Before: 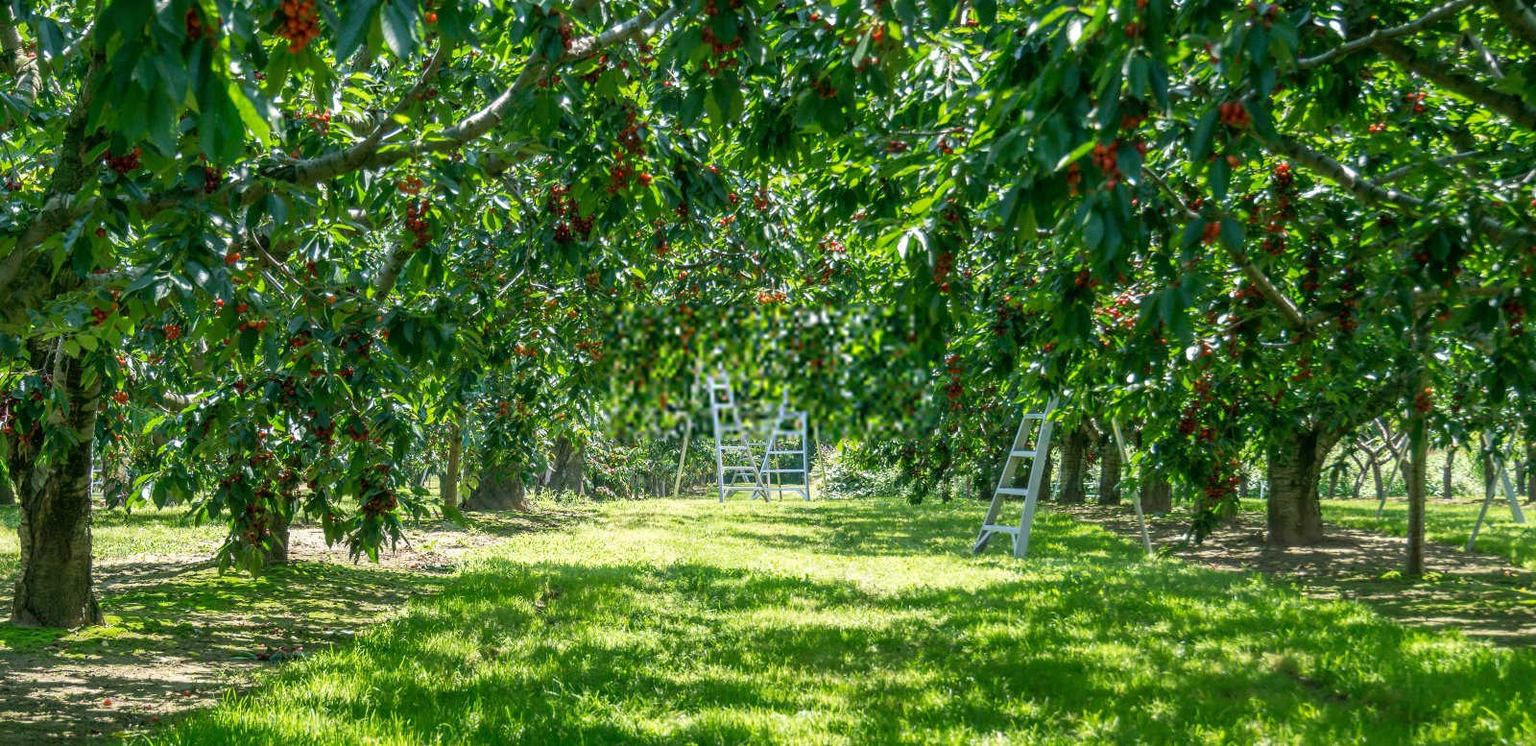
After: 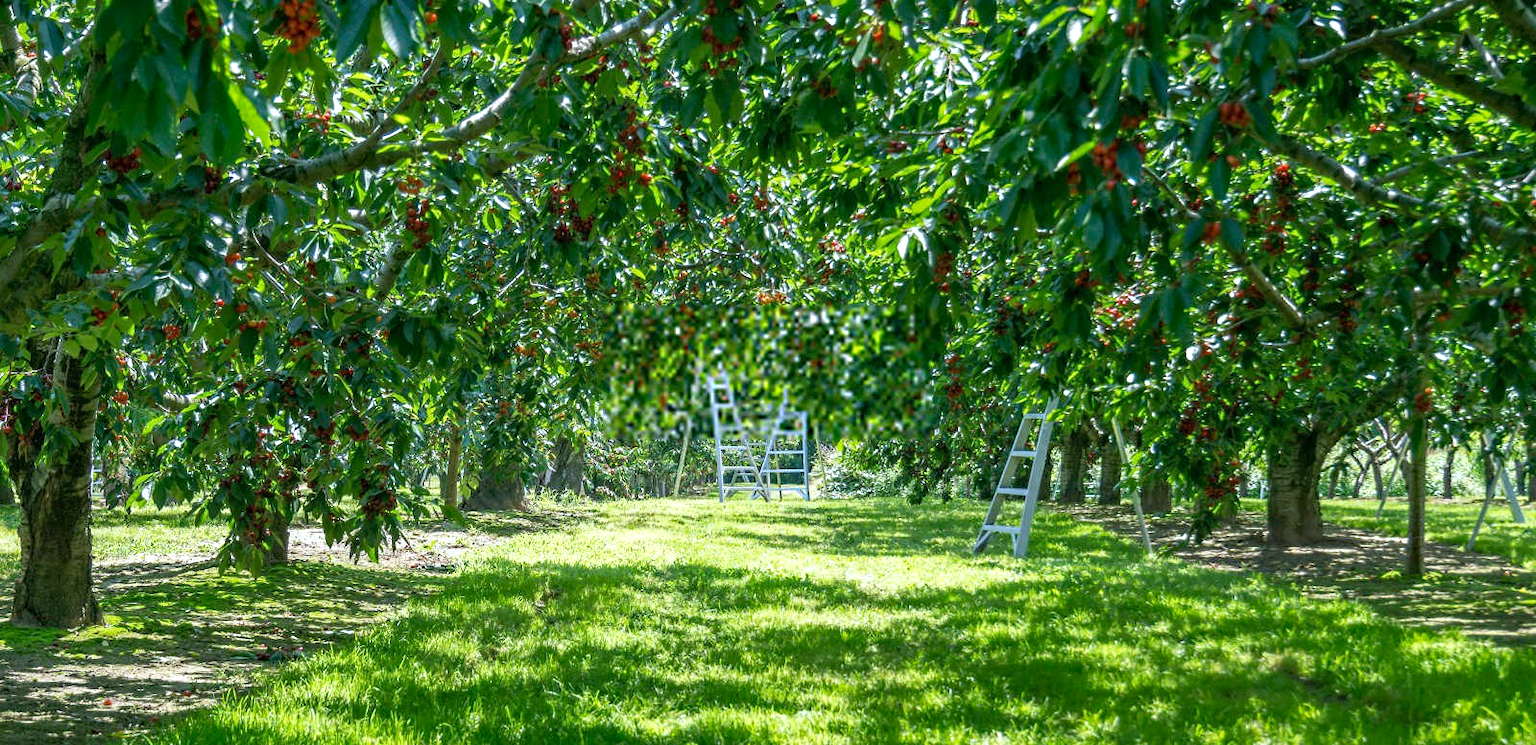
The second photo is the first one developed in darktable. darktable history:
white balance: red 0.954, blue 1.079
haze removal: strength 0.29, distance 0.25, compatibility mode true, adaptive false
sharpen: radius 5.325, amount 0.312, threshold 26.433
exposure: exposure 0.191 EV, compensate highlight preservation false
